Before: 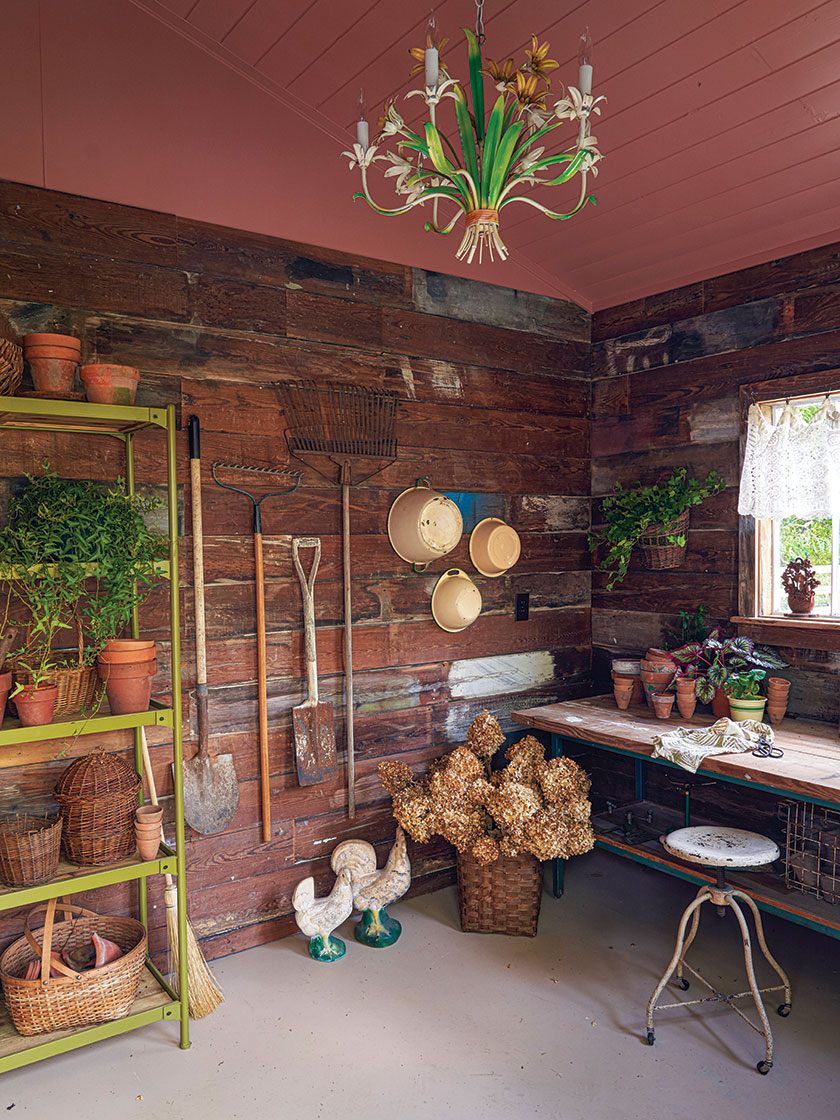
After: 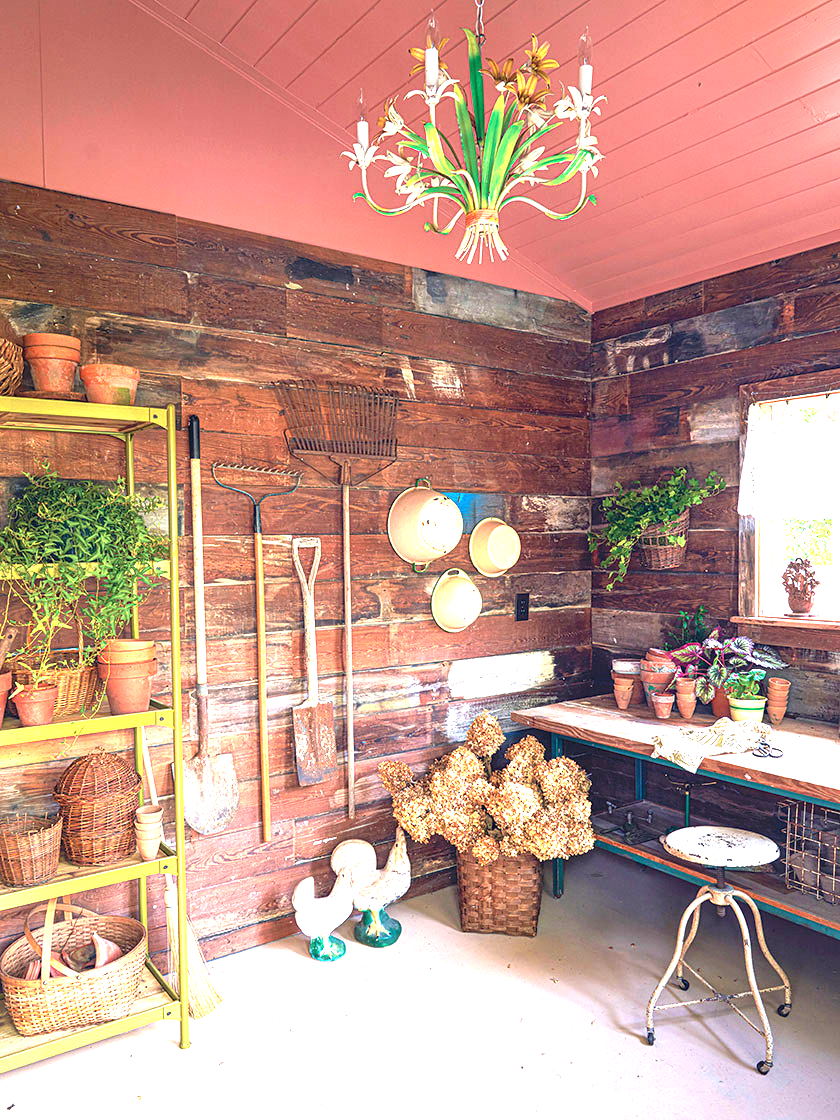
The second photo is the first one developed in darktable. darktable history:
exposure: black level correction 0, exposure 1.997 EV, compensate exposure bias true, compensate highlight preservation false
